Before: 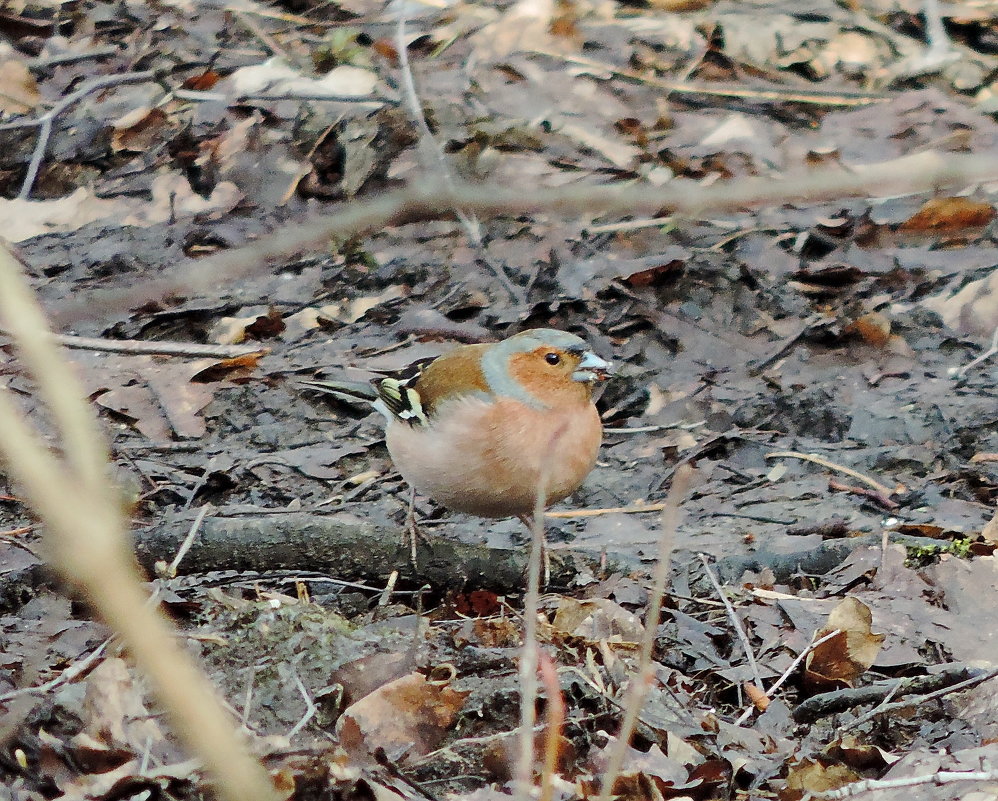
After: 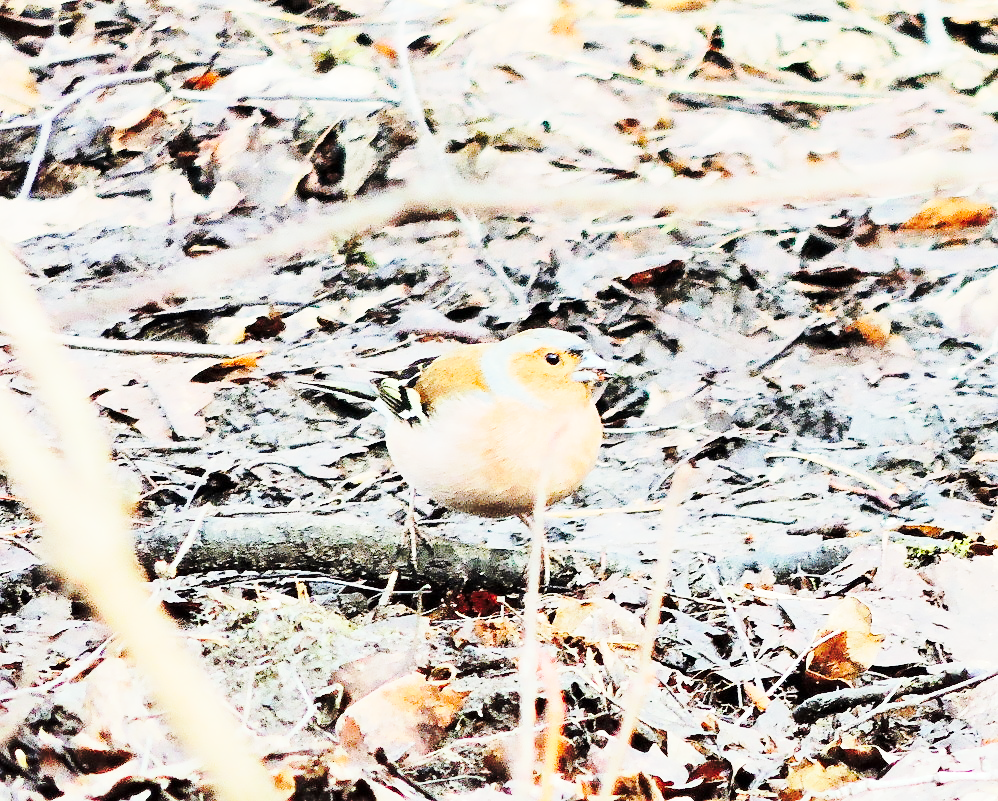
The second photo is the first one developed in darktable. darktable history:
tone curve: curves: ch0 [(0, 0) (0.003, 0.003) (0.011, 0.011) (0.025, 0.024) (0.044, 0.044) (0.069, 0.068) (0.1, 0.098) (0.136, 0.133) (0.177, 0.174) (0.224, 0.22) (0.277, 0.272) (0.335, 0.329) (0.399, 0.392) (0.468, 0.46) (0.543, 0.607) (0.623, 0.676) (0.709, 0.75) (0.801, 0.828) (0.898, 0.912) (1, 1)], preserve colors none
base curve: curves: ch0 [(0, 0) (0.036, 0.037) (0.121, 0.228) (0.46, 0.76) (0.859, 0.983) (1, 1)], preserve colors none
tone equalizer: -7 EV 0.158 EV, -6 EV 0.579 EV, -5 EV 1.16 EV, -4 EV 1.33 EV, -3 EV 1.17 EV, -2 EV 0.6 EV, -1 EV 0.151 EV, edges refinement/feathering 500, mask exposure compensation -1.57 EV, preserve details no
